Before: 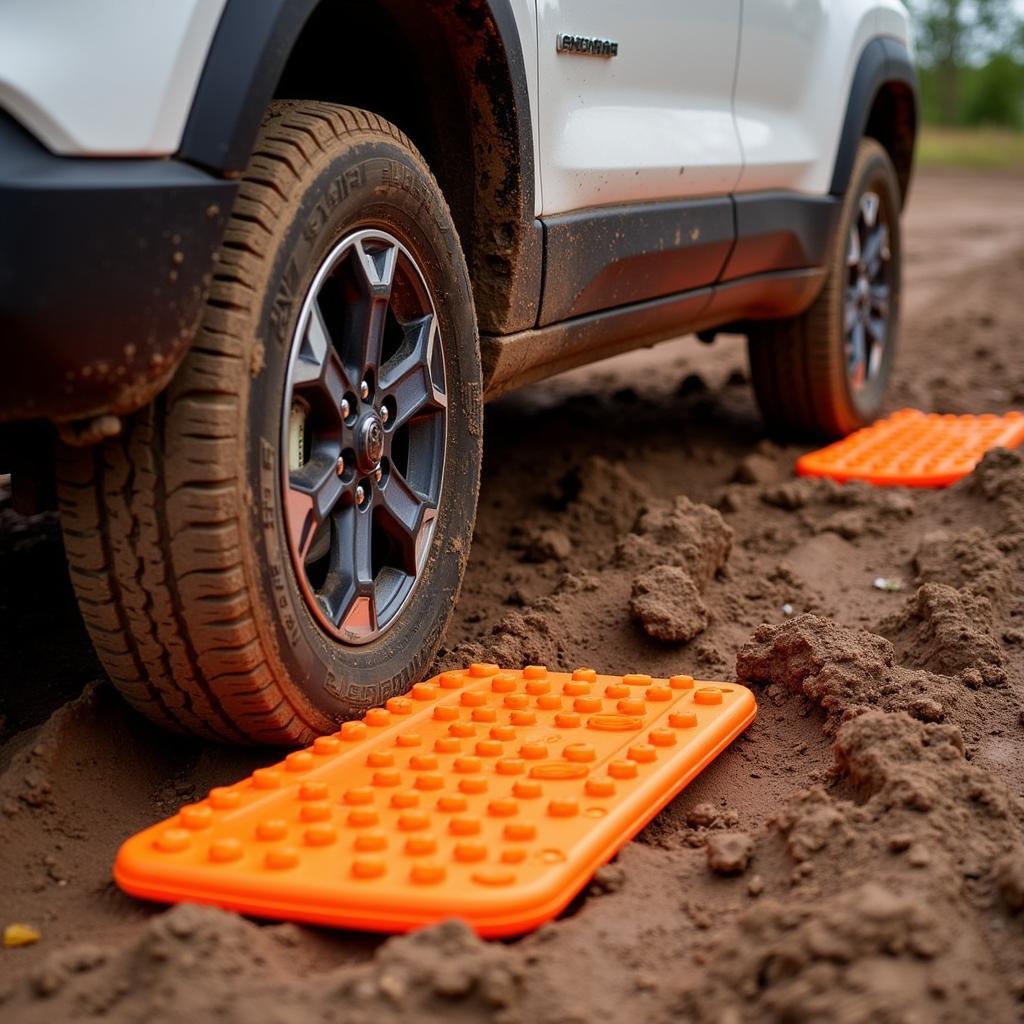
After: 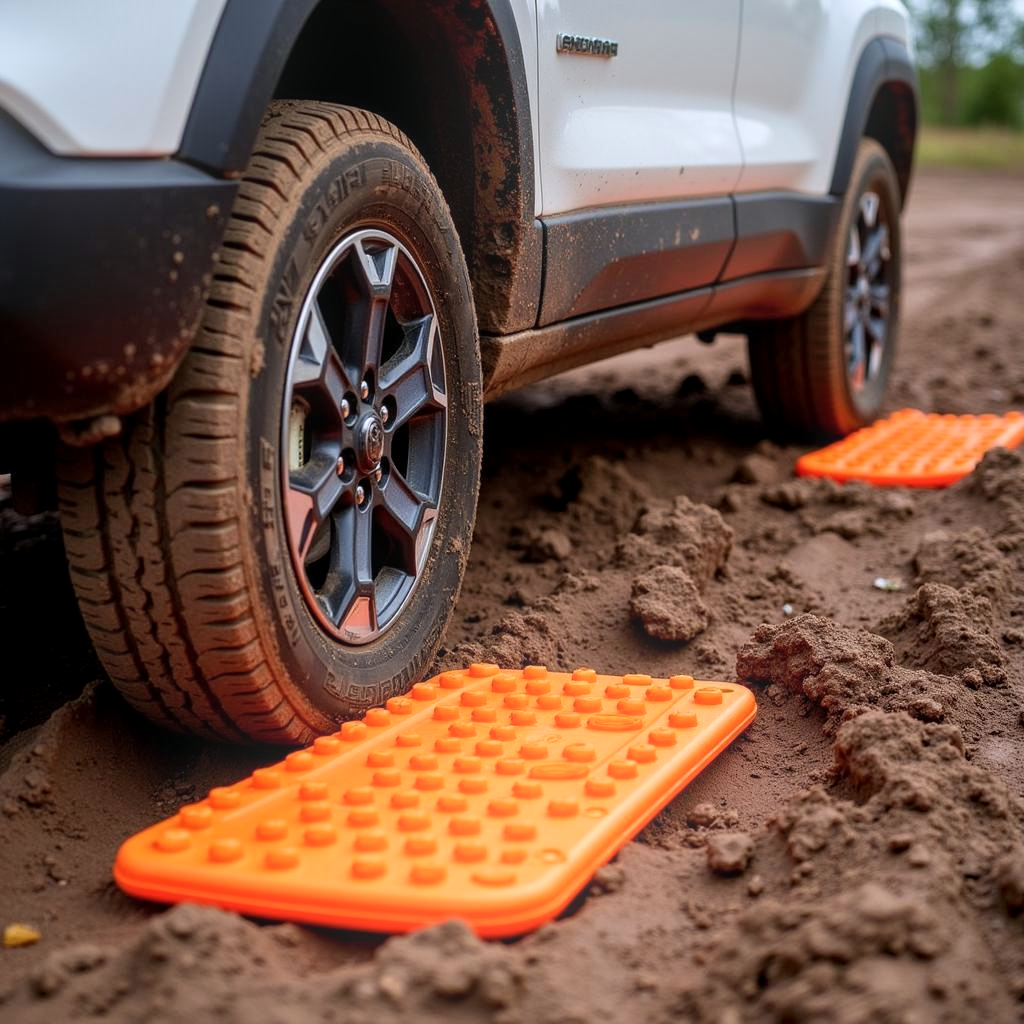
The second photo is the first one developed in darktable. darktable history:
bloom: on, module defaults
local contrast: on, module defaults
color correction: highlights a* -0.137, highlights b* -5.91, shadows a* -0.137, shadows b* -0.137
